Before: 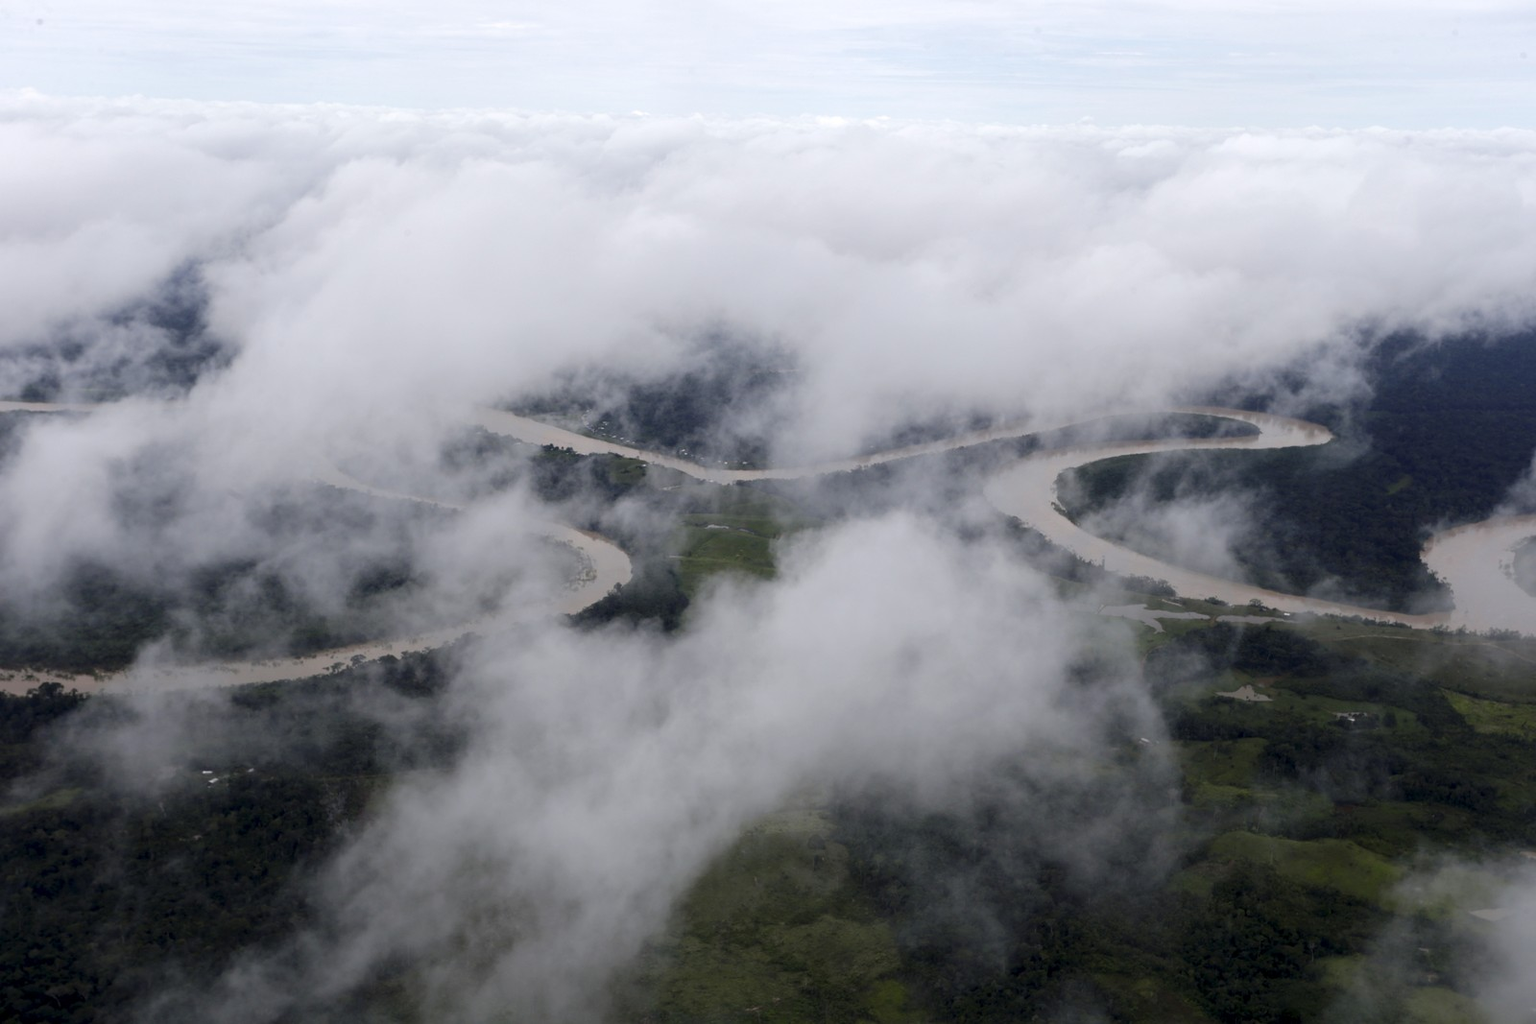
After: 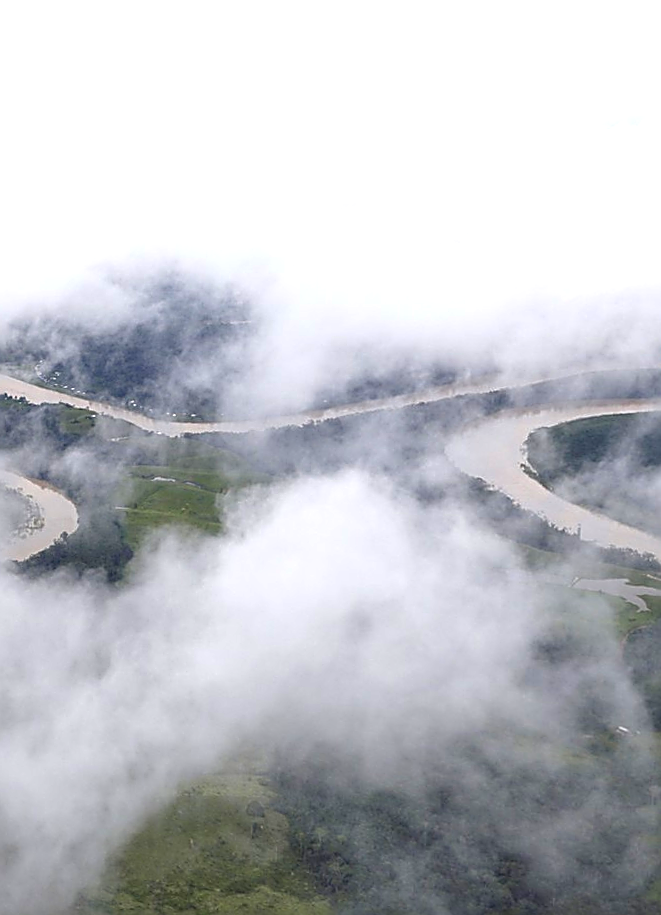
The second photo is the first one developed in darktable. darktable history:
sharpen: radius 1.685, amount 1.294
crop: left 28.583%, right 29.231%
tone equalizer: -8 EV 0.25 EV, -7 EV 0.417 EV, -6 EV 0.417 EV, -5 EV 0.25 EV, -3 EV -0.25 EV, -2 EV -0.417 EV, -1 EV -0.417 EV, +0 EV -0.25 EV, edges refinement/feathering 500, mask exposure compensation -1.57 EV, preserve details guided filter
contrast brightness saturation: contrast -0.19, saturation 0.19
exposure: exposure 1.5 EV, compensate highlight preservation false
local contrast: on, module defaults
rotate and perspective: rotation 1.69°, lens shift (vertical) -0.023, lens shift (horizontal) -0.291, crop left 0.025, crop right 0.988, crop top 0.092, crop bottom 0.842
